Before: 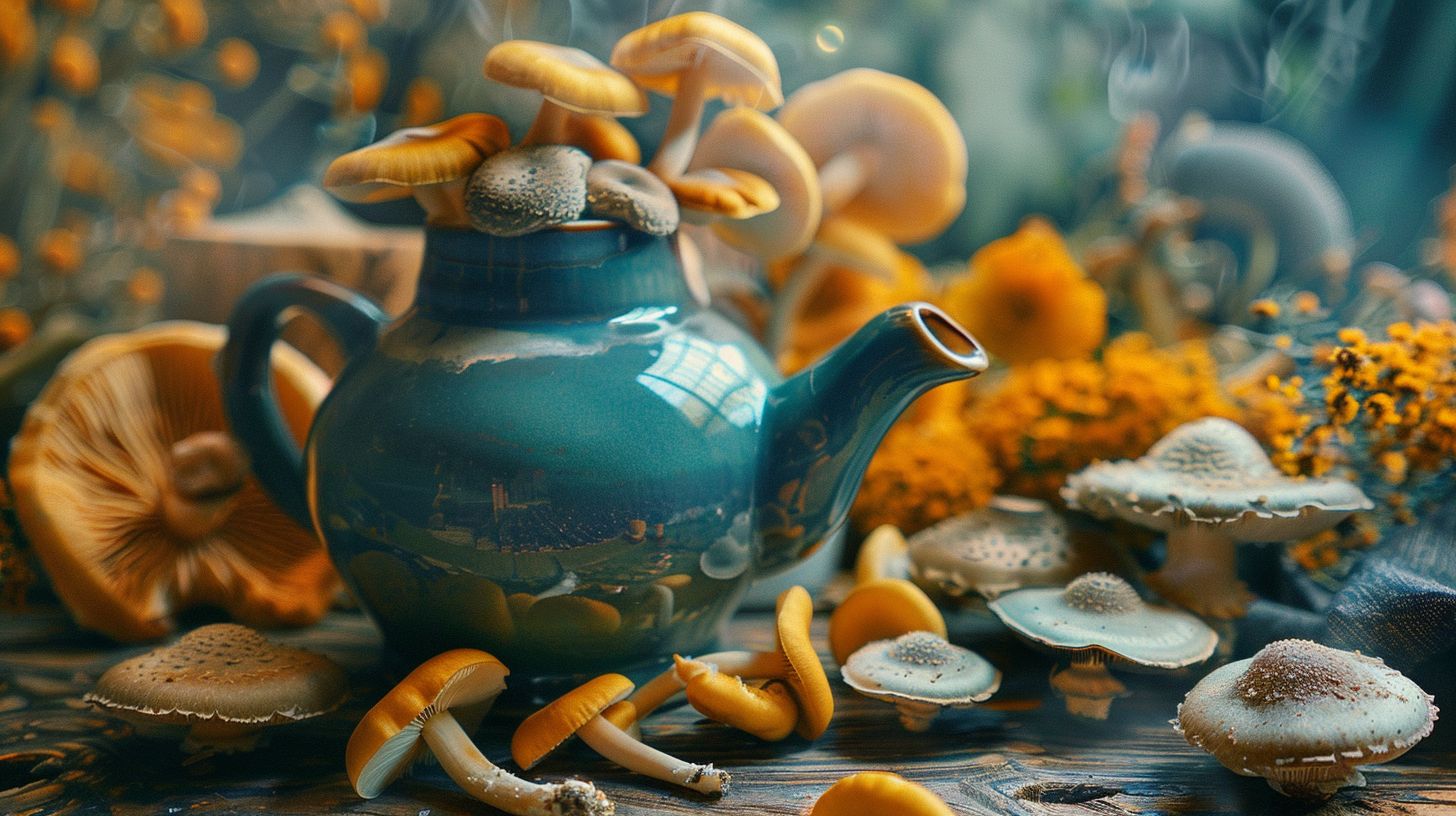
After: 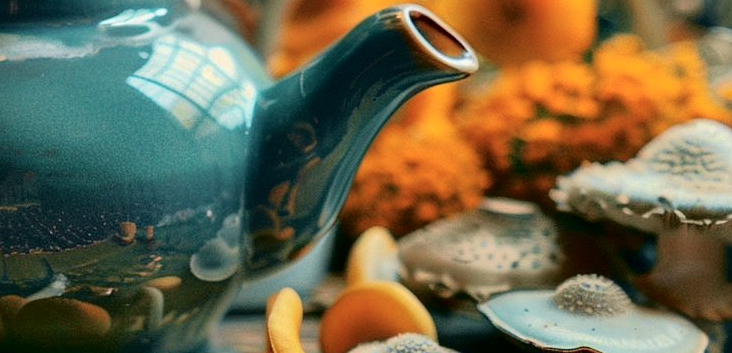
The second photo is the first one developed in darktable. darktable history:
tone curve: curves: ch0 [(0.003, 0) (0.066, 0.017) (0.163, 0.09) (0.264, 0.238) (0.395, 0.421) (0.517, 0.56) (0.688, 0.743) (0.791, 0.814) (1, 1)]; ch1 [(0, 0) (0.164, 0.115) (0.337, 0.332) (0.39, 0.398) (0.464, 0.461) (0.501, 0.5) (0.507, 0.503) (0.534, 0.537) (0.577, 0.59) (0.652, 0.681) (0.733, 0.749) (0.811, 0.796) (1, 1)]; ch2 [(0, 0) (0.337, 0.382) (0.464, 0.476) (0.501, 0.502) (0.527, 0.54) (0.551, 0.565) (0.6, 0.59) (0.687, 0.675) (1, 1)], color space Lab, independent channels, preserve colors none
crop: left 35.03%, top 36.625%, right 14.663%, bottom 20.057%
